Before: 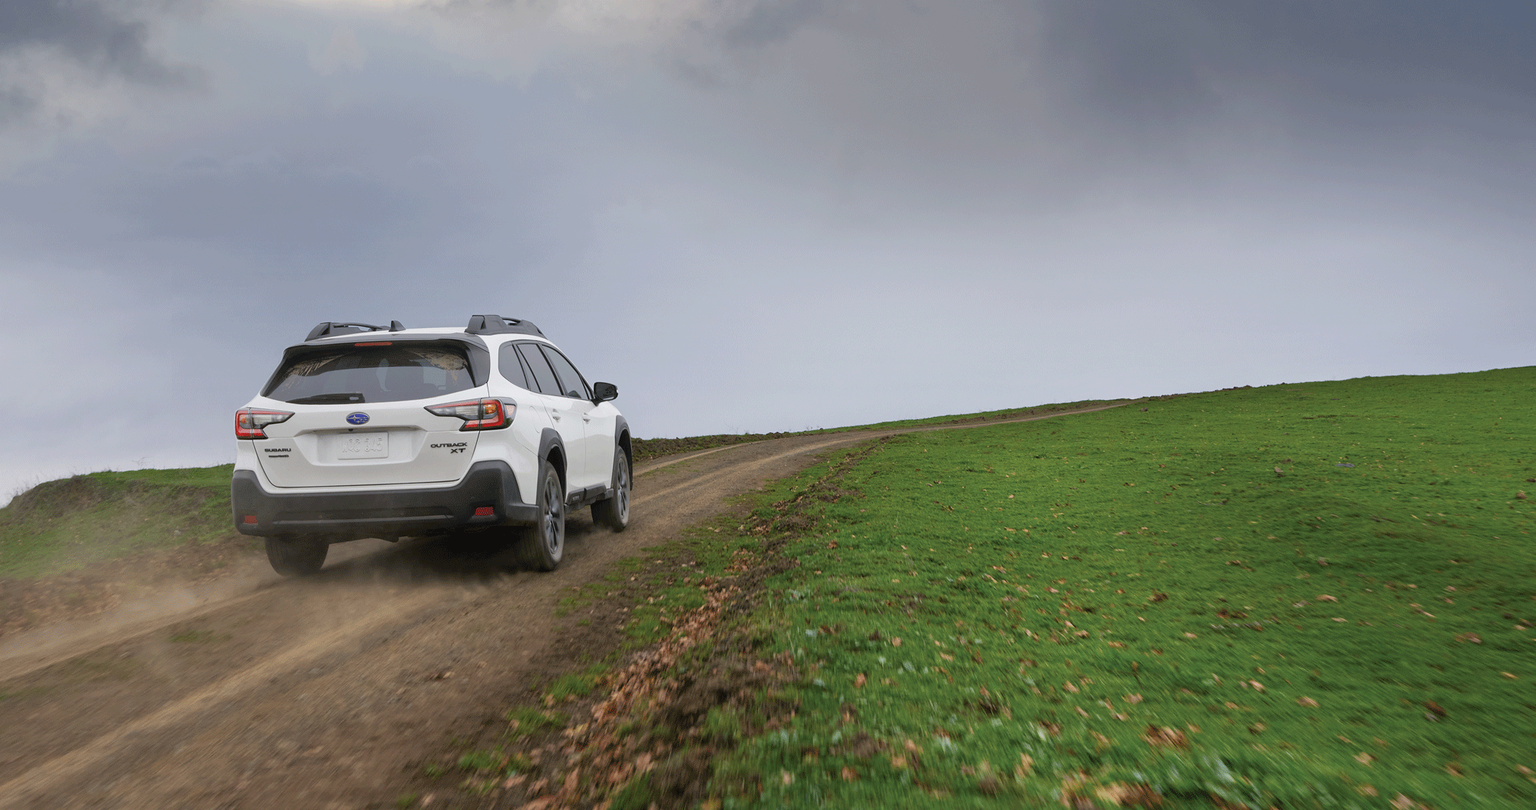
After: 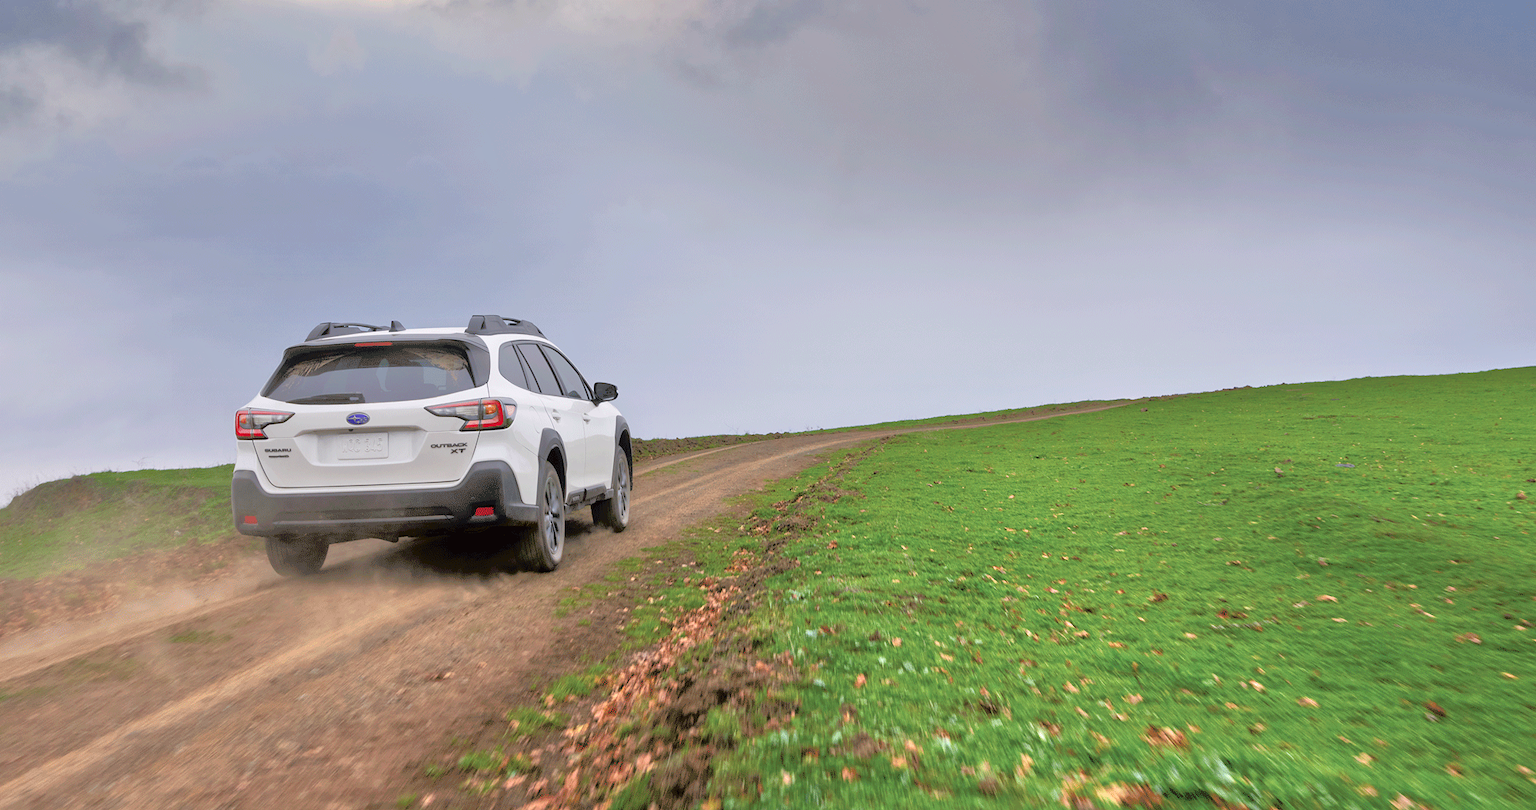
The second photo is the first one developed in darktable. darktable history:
tone curve: curves: ch0 [(0, 0) (0.126, 0.061) (0.362, 0.382) (0.498, 0.498) (0.706, 0.712) (1, 1)]; ch1 [(0, 0) (0.5, 0.505) (0.55, 0.578) (1, 1)]; ch2 [(0, 0) (0.44, 0.424) (0.489, 0.483) (0.537, 0.538) (1, 1)], color space Lab, independent channels, preserve colors none
tone equalizer: -7 EV 0.15 EV, -6 EV 0.6 EV, -5 EV 1.15 EV, -4 EV 1.33 EV, -3 EV 1.15 EV, -2 EV 0.6 EV, -1 EV 0.15 EV, mask exposure compensation -0.5 EV
